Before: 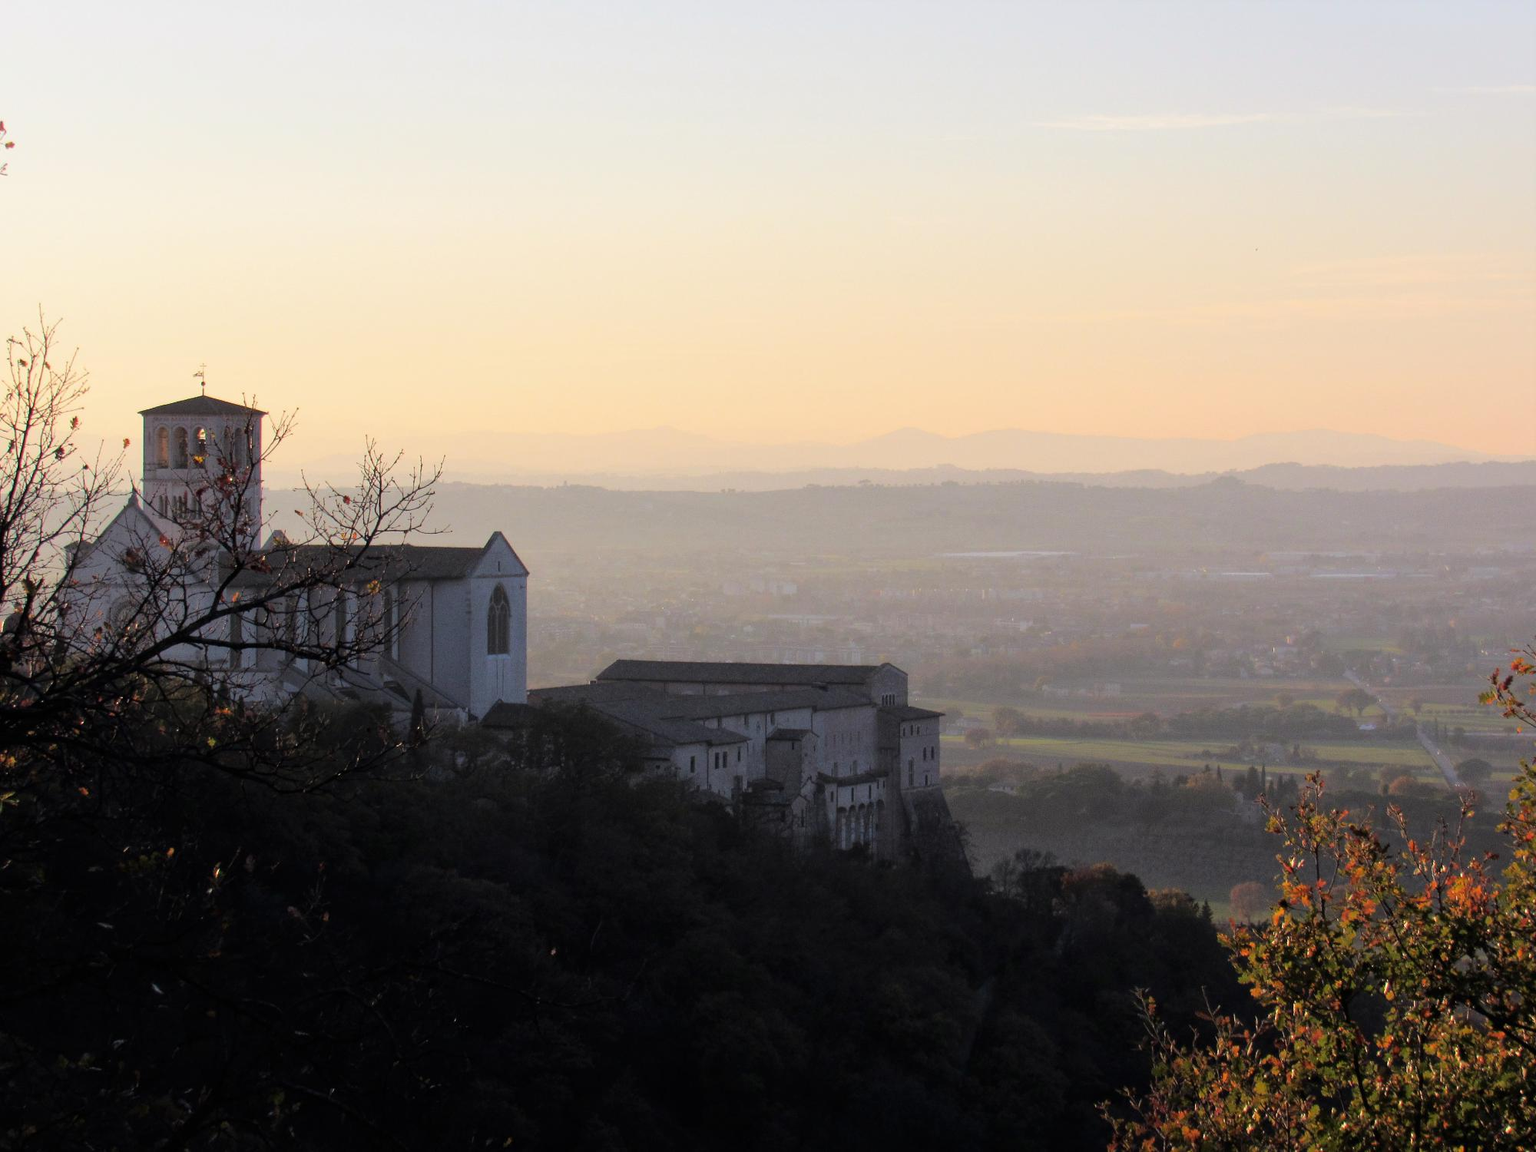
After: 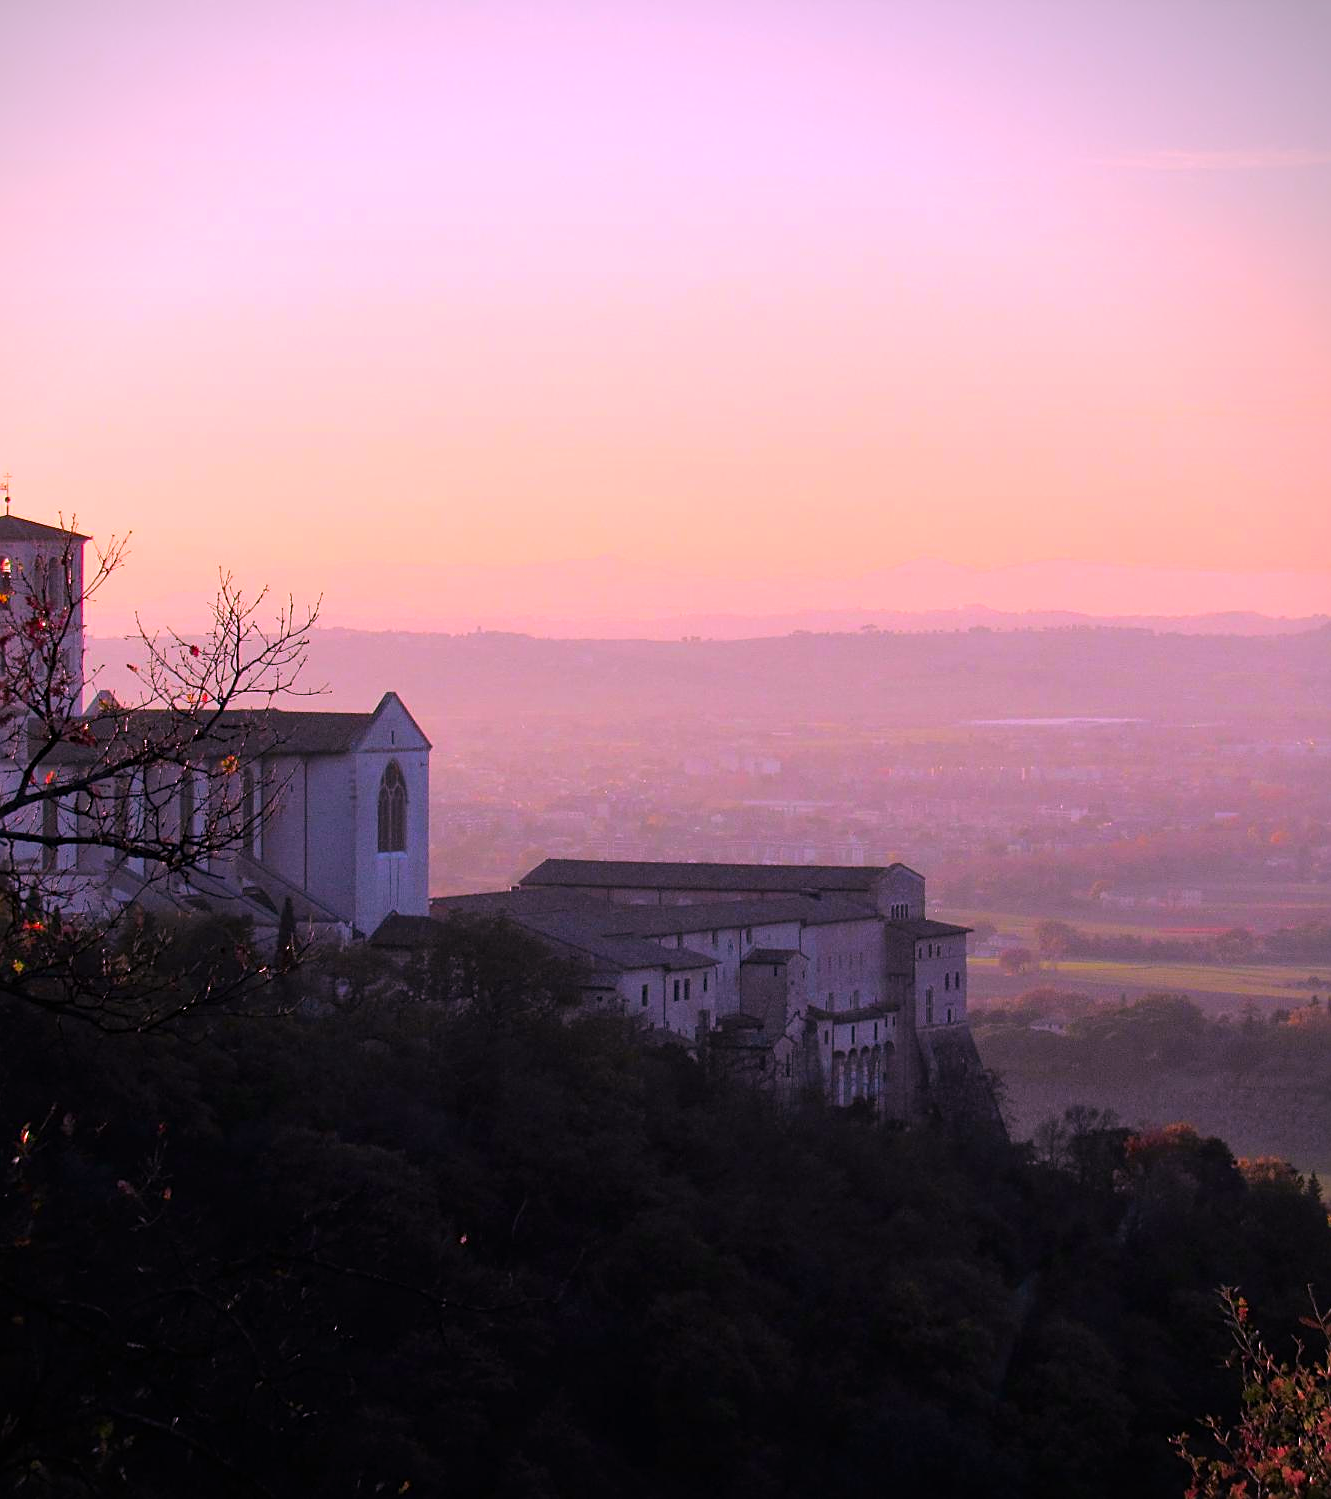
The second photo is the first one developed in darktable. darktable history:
vignetting: fall-off start 91.78%, center (-0.08, 0.074)
crop and rotate: left 12.887%, right 20.532%
color correction: highlights a* 19.16, highlights b* -11.47, saturation 1.69
sharpen: on, module defaults
